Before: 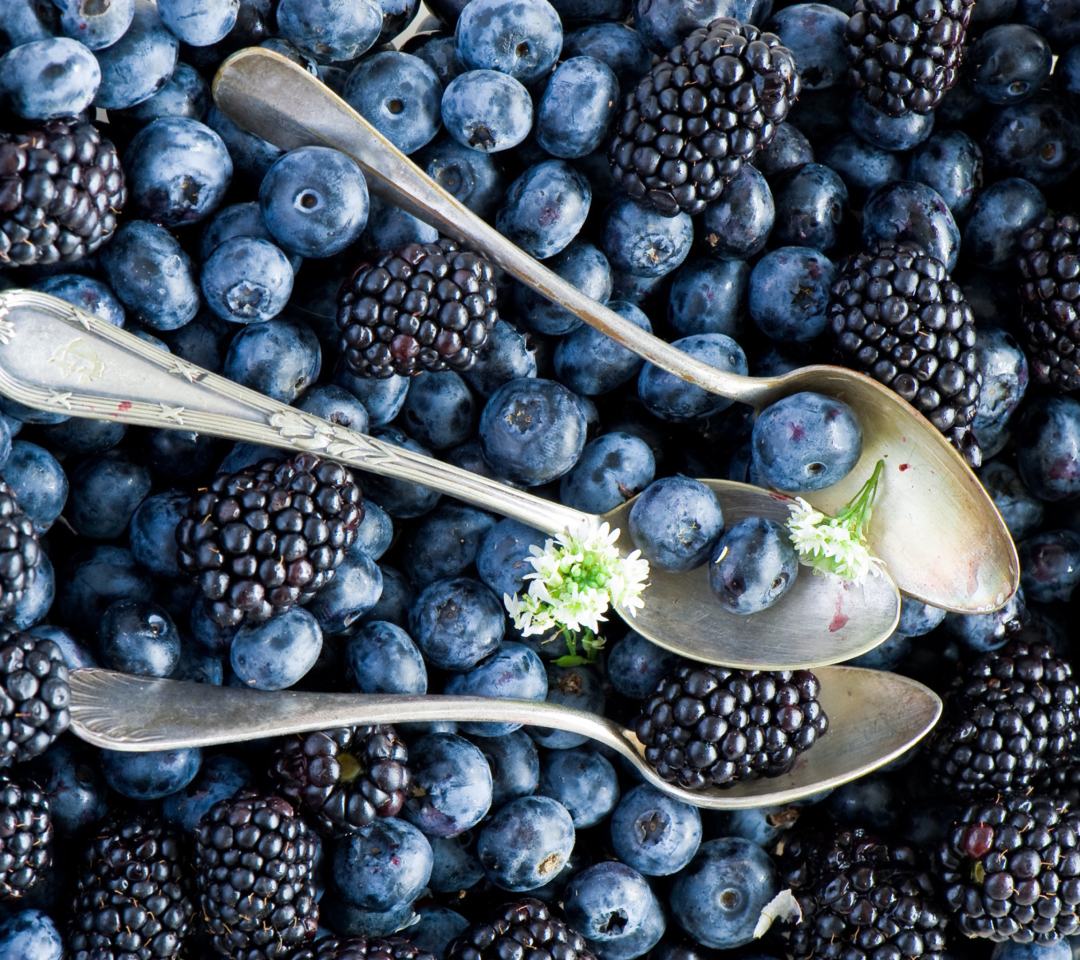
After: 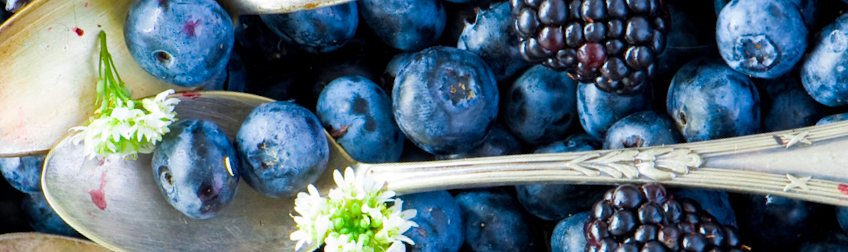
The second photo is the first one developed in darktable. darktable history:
crop and rotate: angle 16.12°, top 30.835%, bottom 35.653%
base curve: exposure shift 0, preserve colors none
rotate and perspective: automatic cropping off
color balance rgb: linear chroma grading › global chroma 15%, perceptual saturation grading › global saturation 30%
